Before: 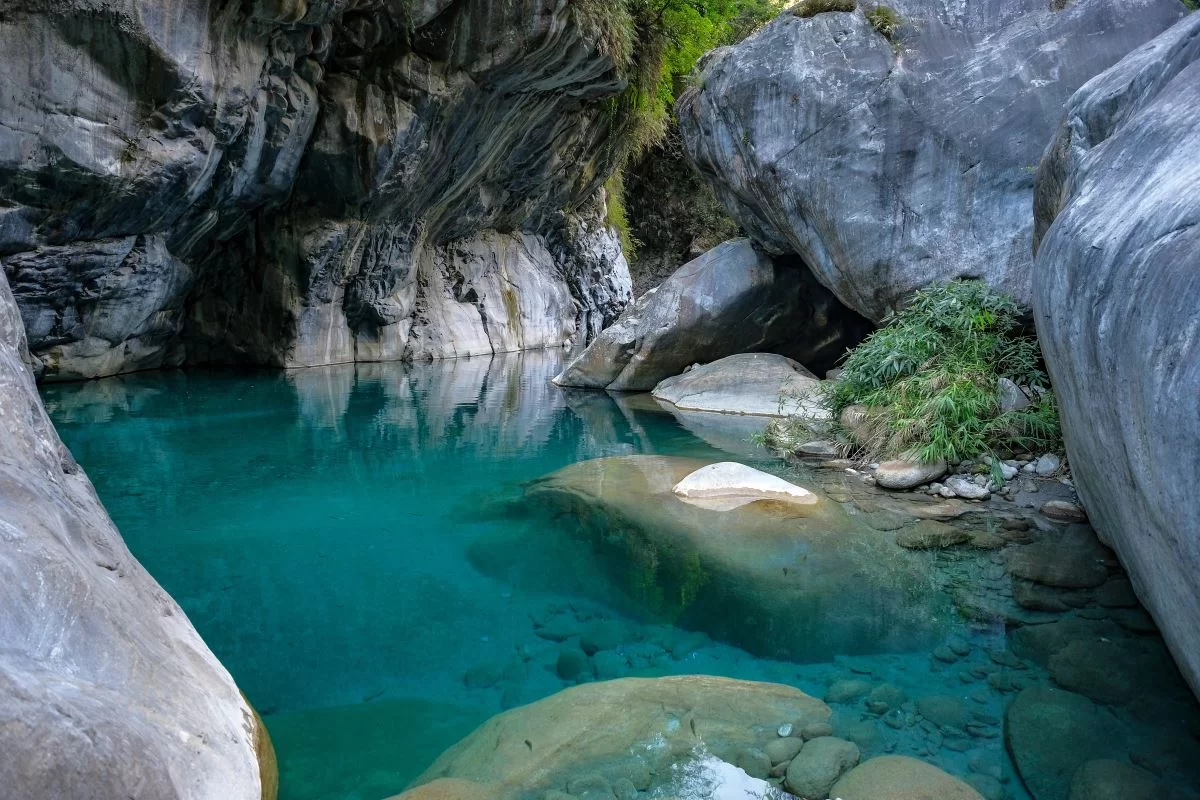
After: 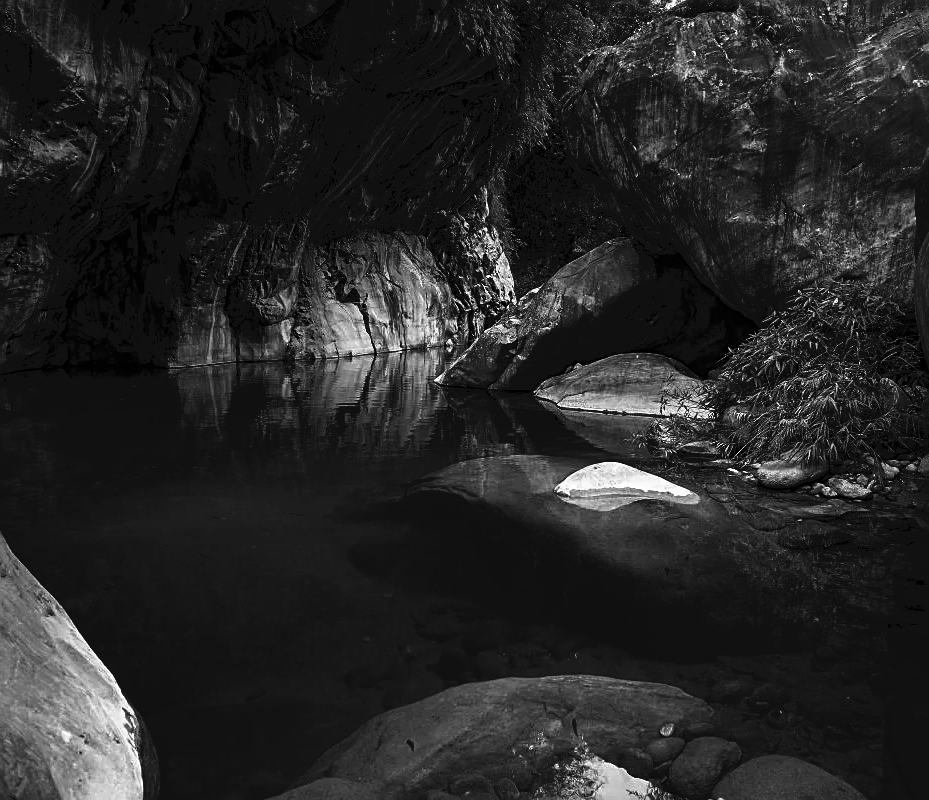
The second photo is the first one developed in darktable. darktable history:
contrast brightness saturation: contrast -0.03, brightness -0.59, saturation -1
tone curve: curves: ch0 [(0, 0) (0.003, 0.047) (0.011, 0.047) (0.025, 0.047) (0.044, 0.049) (0.069, 0.051) (0.1, 0.062) (0.136, 0.086) (0.177, 0.125) (0.224, 0.178) (0.277, 0.246) (0.335, 0.324) (0.399, 0.407) (0.468, 0.48) (0.543, 0.57) (0.623, 0.675) (0.709, 0.772) (0.801, 0.876) (0.898, 0.963) (1, 1)], preserve colors none
color balance rgb: shadows fall-off 101%, linear chroma grading › mid-tones 7.63%, perceptual saturation grading › mid-tones 11.68%, mask middle-gray fulcrum 22.45%, global vibrance 10.11%, saturation formula JzAzBz (2021)
crop: left 9.88%, right 12.664%
sharpen: on, module defaults
